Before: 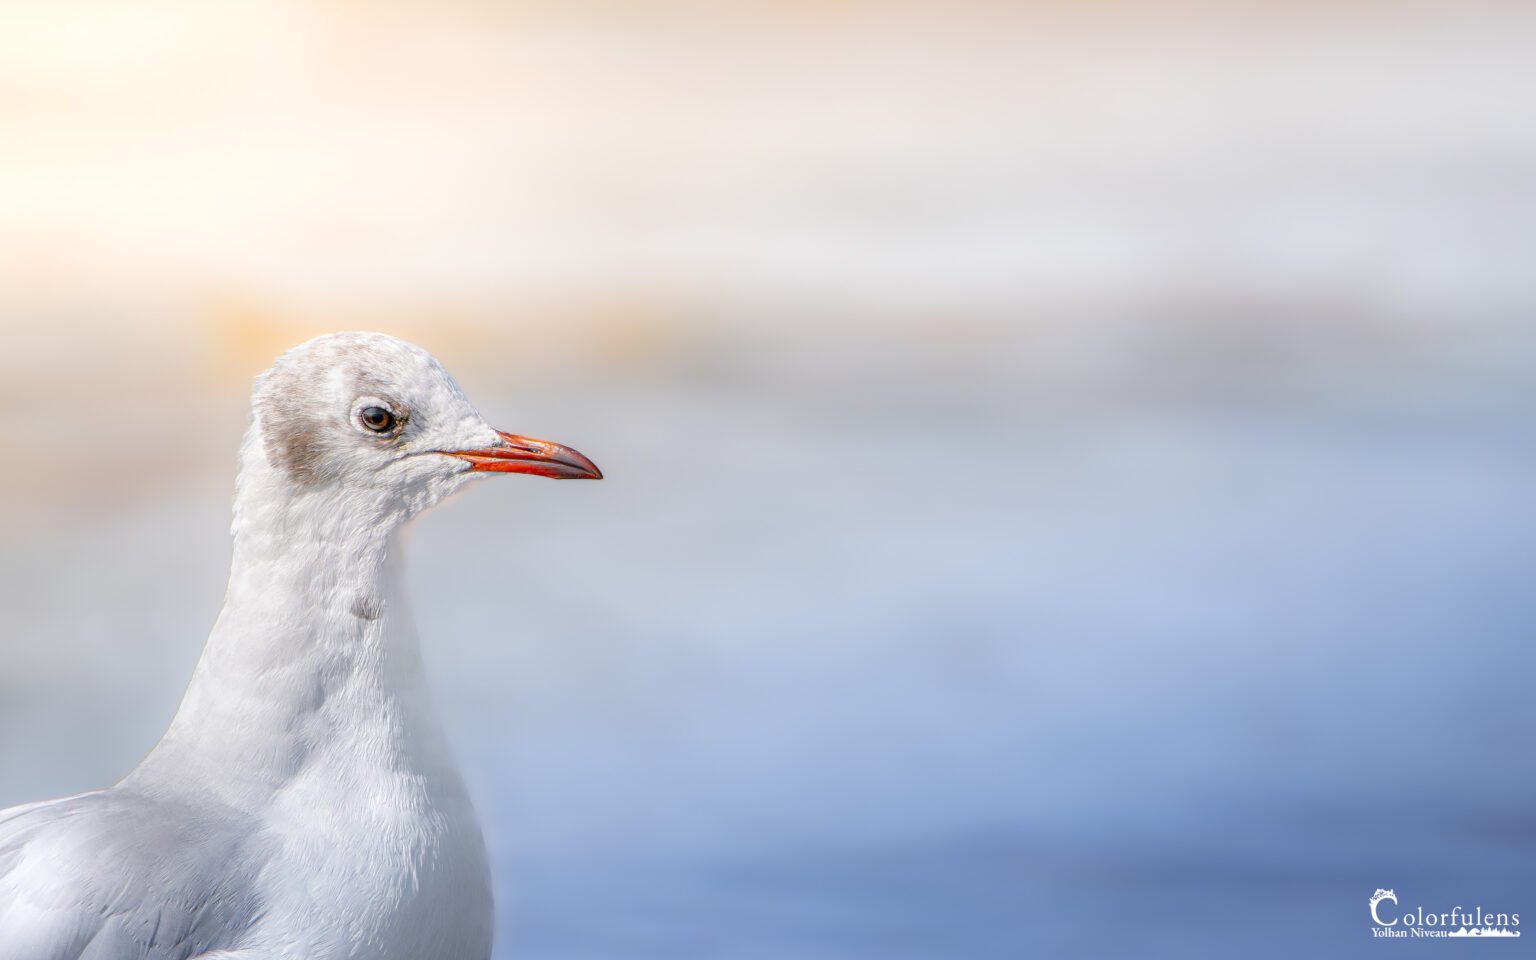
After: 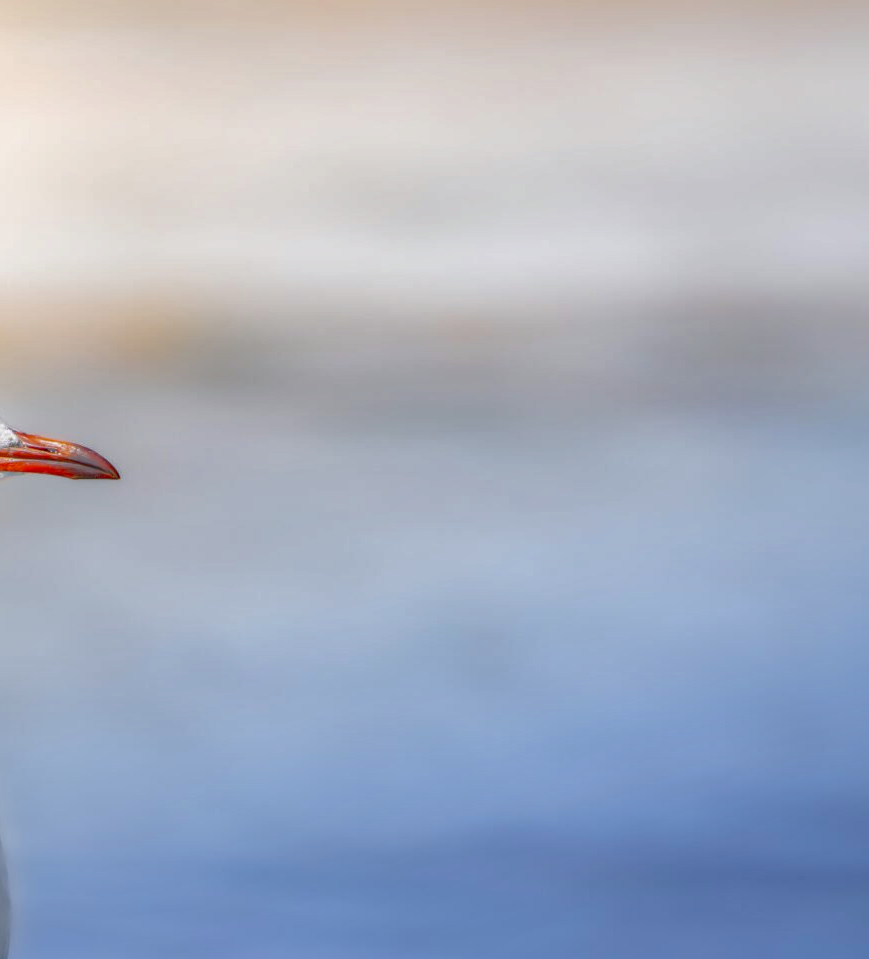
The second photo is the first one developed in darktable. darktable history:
crop: left 31.502%, top 0.008%, right 11.888%
haze removal: compatibility mode true, adaptive false
shadows and highlights: highlights color adjustment 0.07%
